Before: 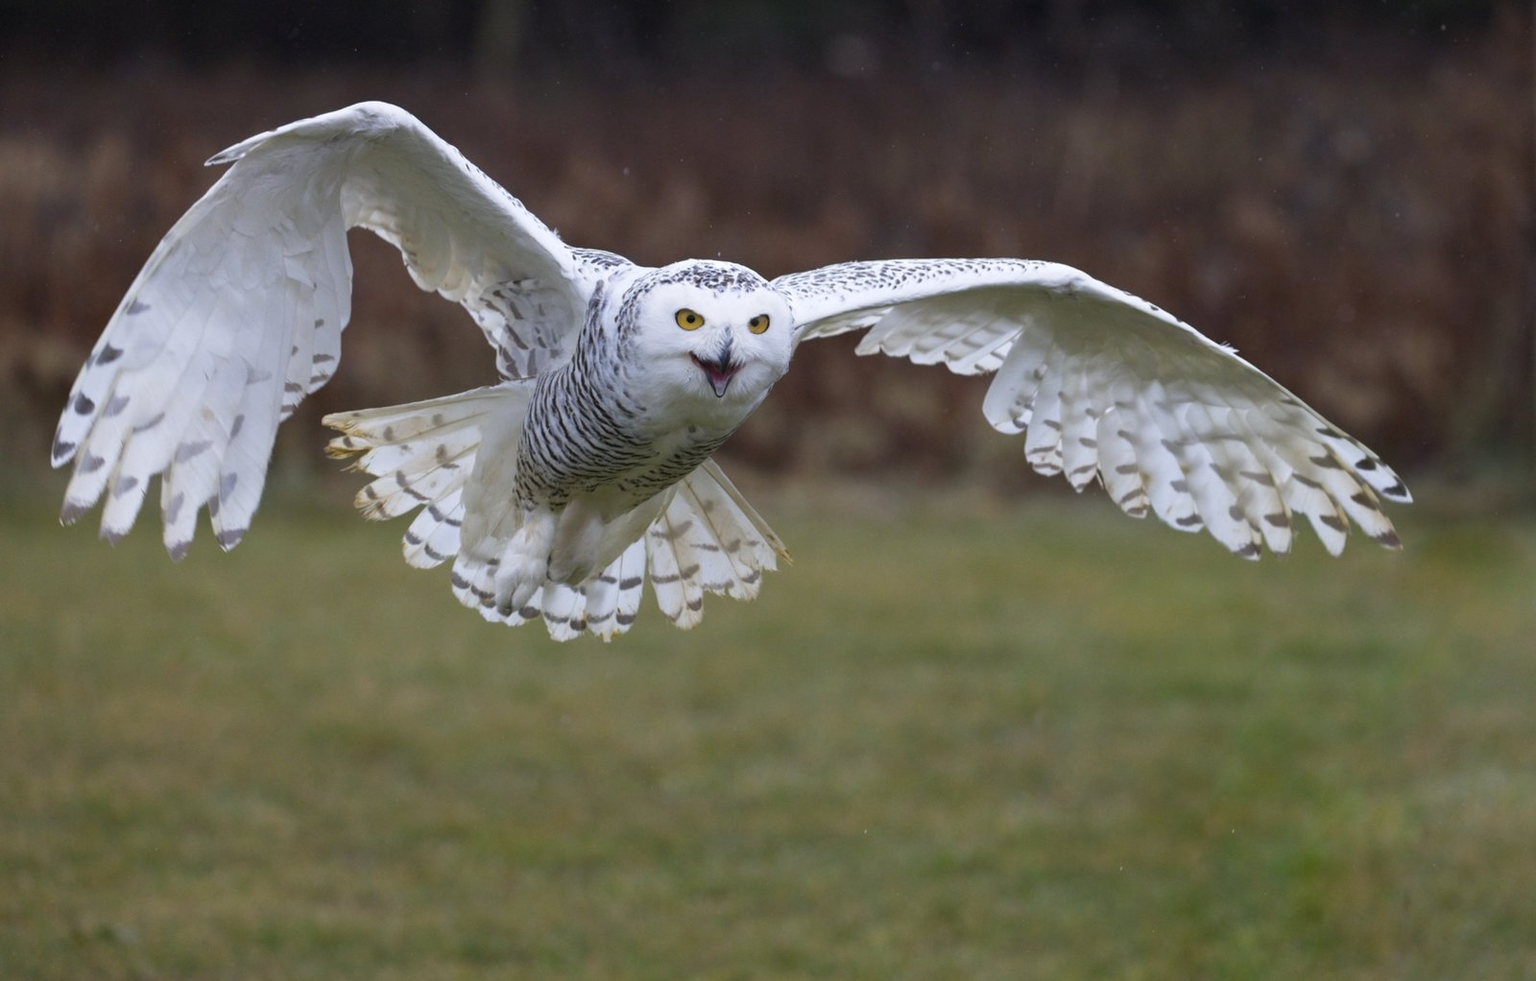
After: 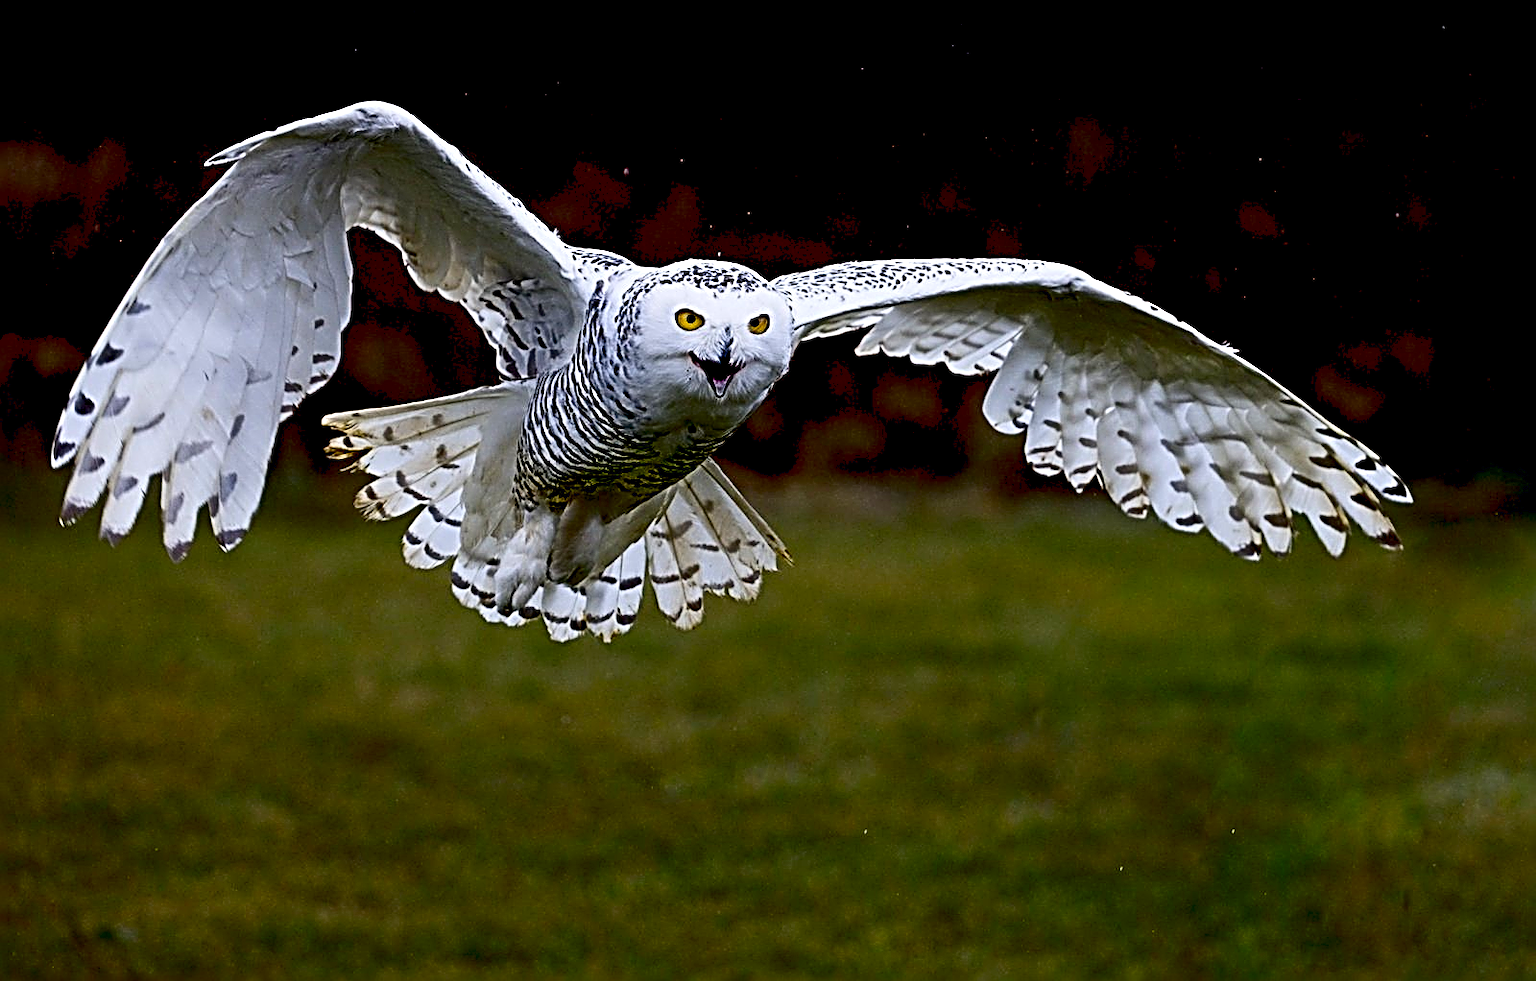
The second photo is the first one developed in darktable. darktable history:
contrast brightness saturation: contrast 0.194, brightness -0.109, saturation 0.206
sharpen: radius 3.168, amount 1.724
exposure: black level correction 0.056, compensate highlight preservation false
